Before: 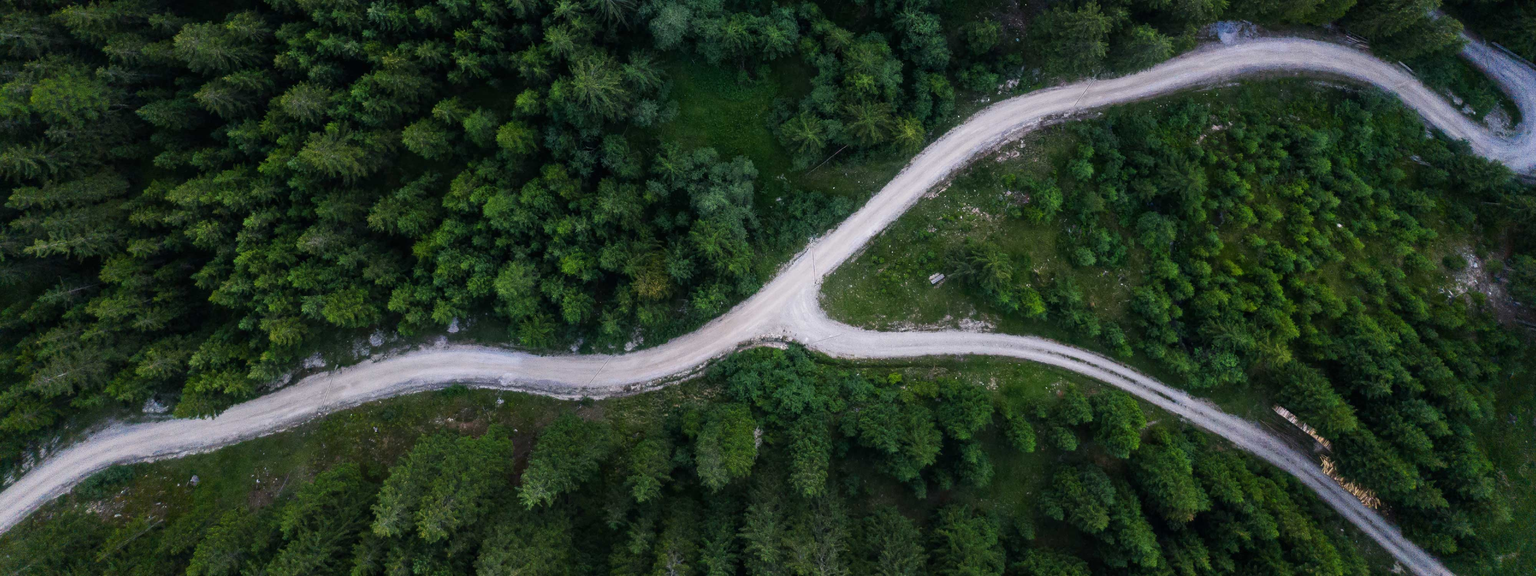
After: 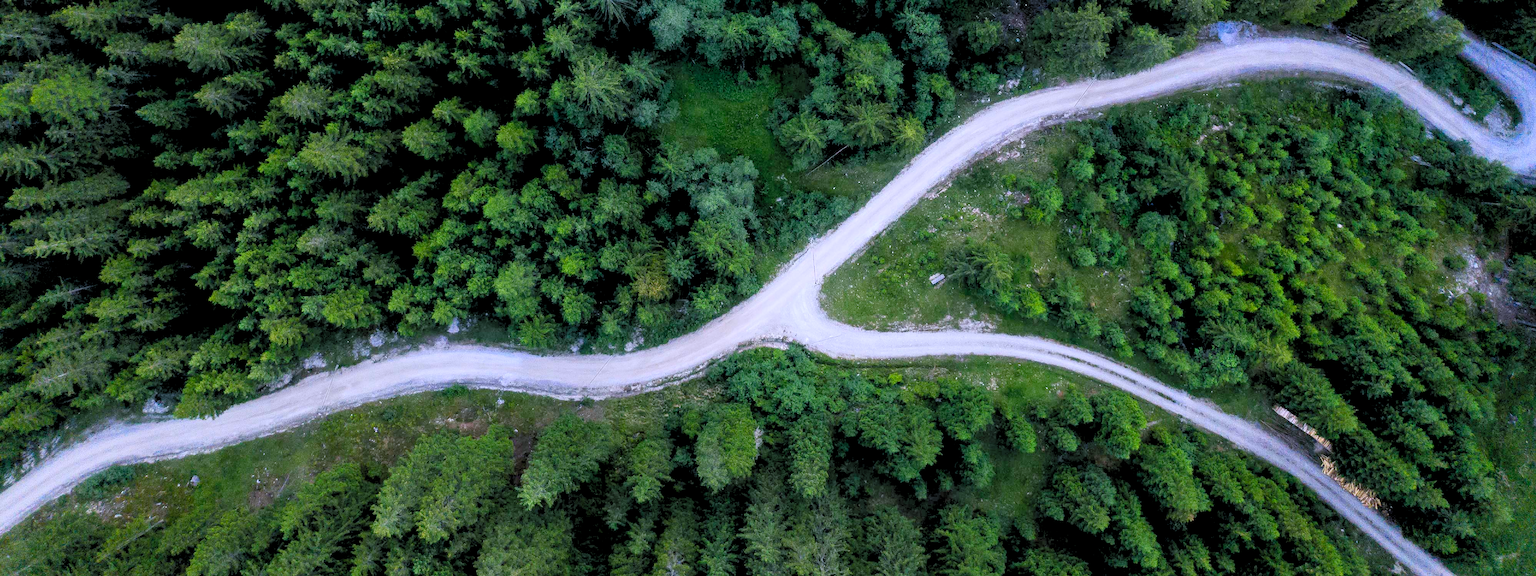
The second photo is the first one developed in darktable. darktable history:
white balance: red 0.967, blue 1.119, emerald 0.756
sharpen: radius 1
levels: levels [0.072, 0.414, 0.976]
